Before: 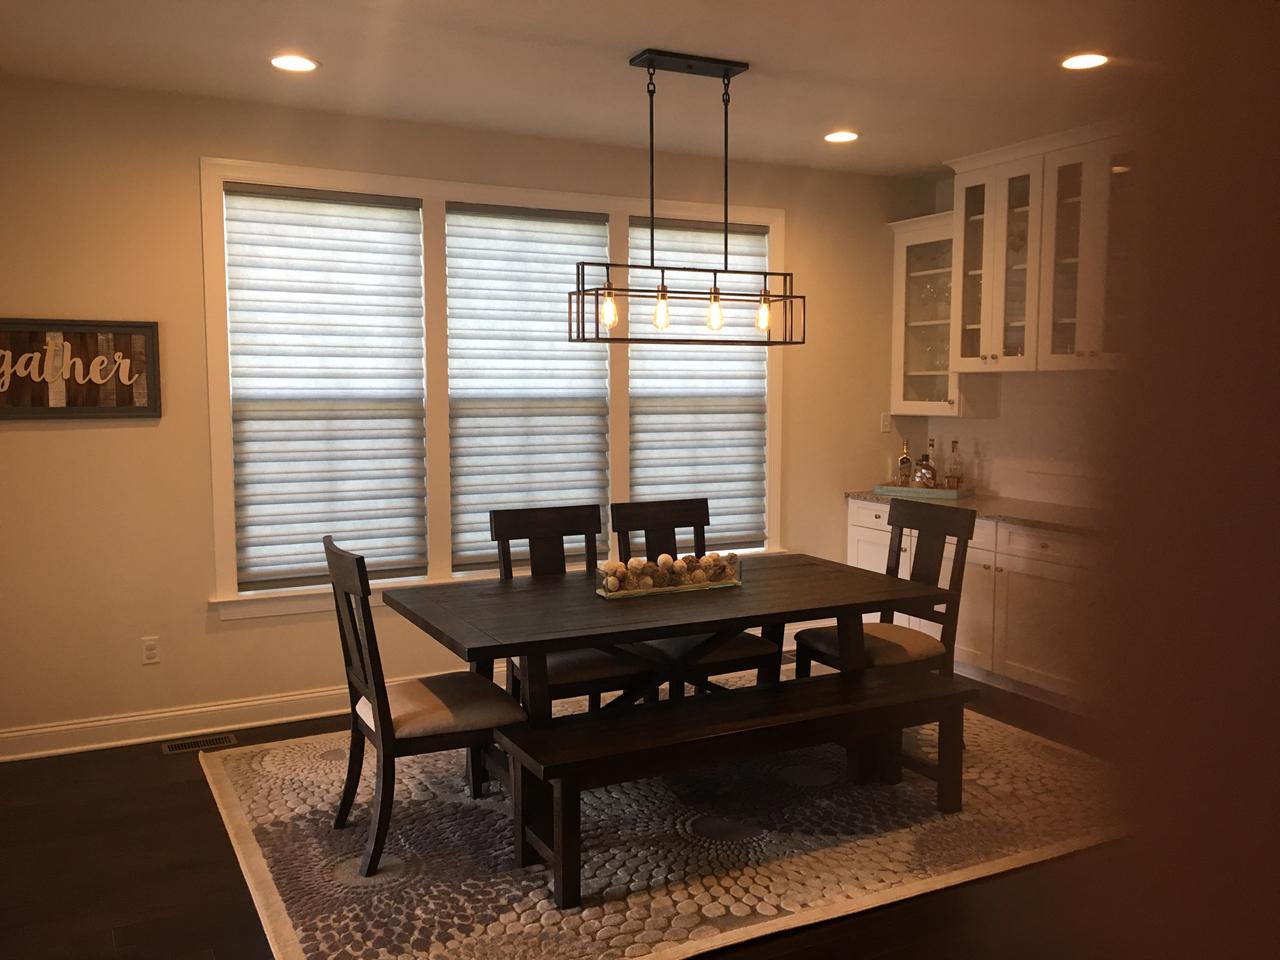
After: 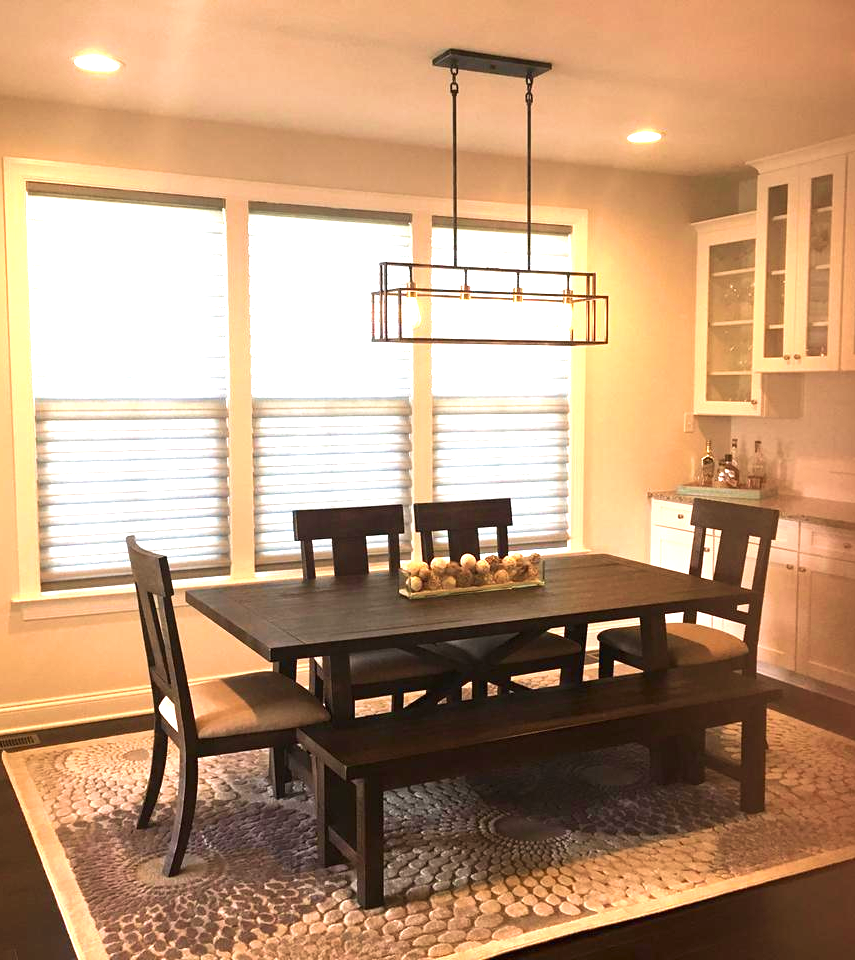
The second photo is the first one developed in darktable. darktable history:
crop: left 15.394%, right 17.781%
velvia: strength 29.51%
exposure: black level correction 0, exposure 1.604 EV, compensate exposure bias true, compensate highlight preservation false
